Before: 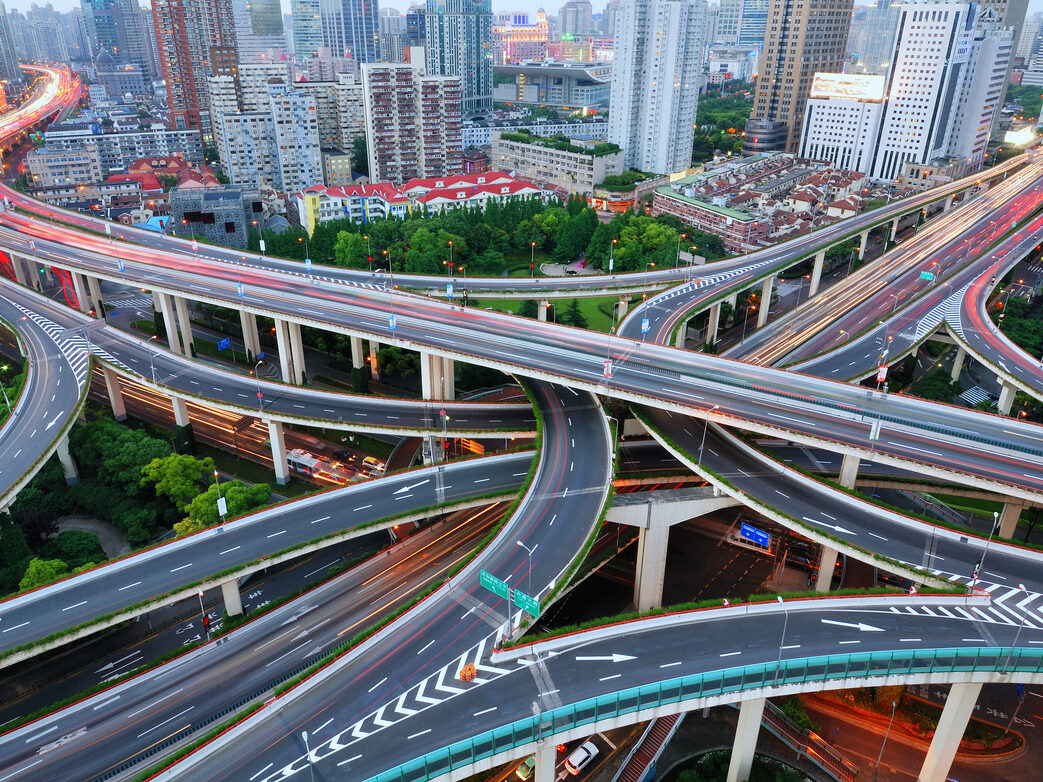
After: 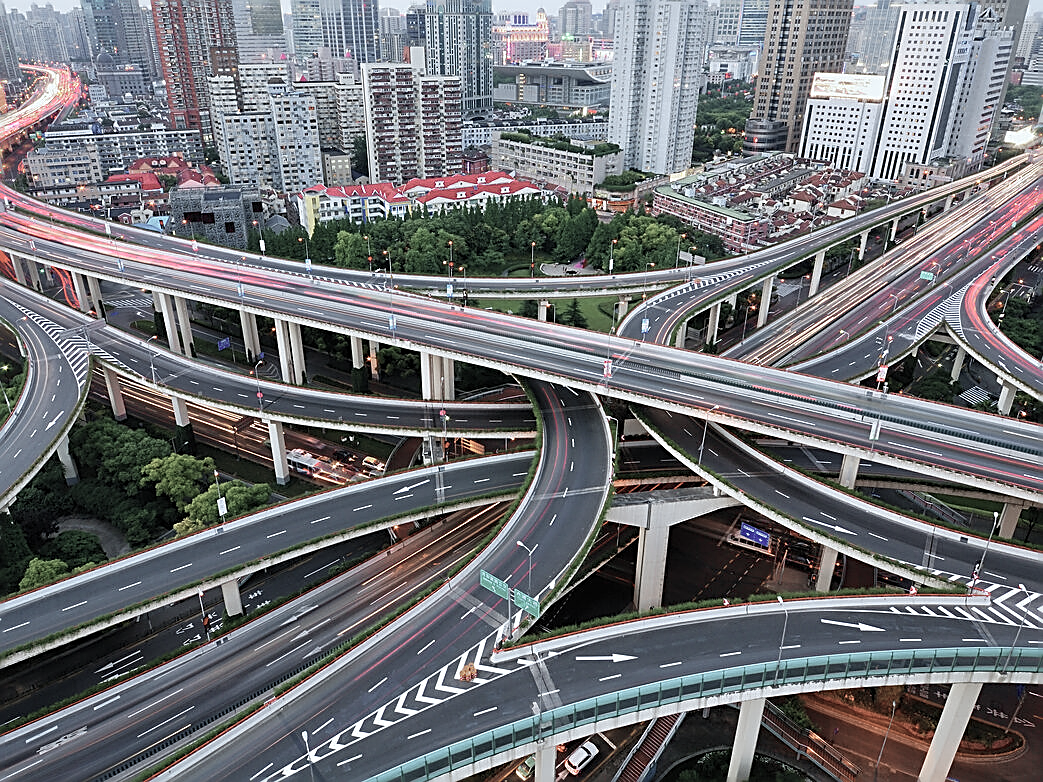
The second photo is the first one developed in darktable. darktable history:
color zones: curves: ch0 [(0, 0.6) (0.129, 0.508) (0.193, 0.483) (0.429, 0.5) (0.571, 0.5) (0.714, 0.5) (0.857, 0.5) (1, 0.6)]; ch1 [(0, 0.481) (0.112, 0.245) (0.213, 0.223) (0.429, 0.233) (0.571, 0.231) (0.683, 0.242) (0.857, 0.296) (1, 0.481)]
sharpen: amount 0.912
